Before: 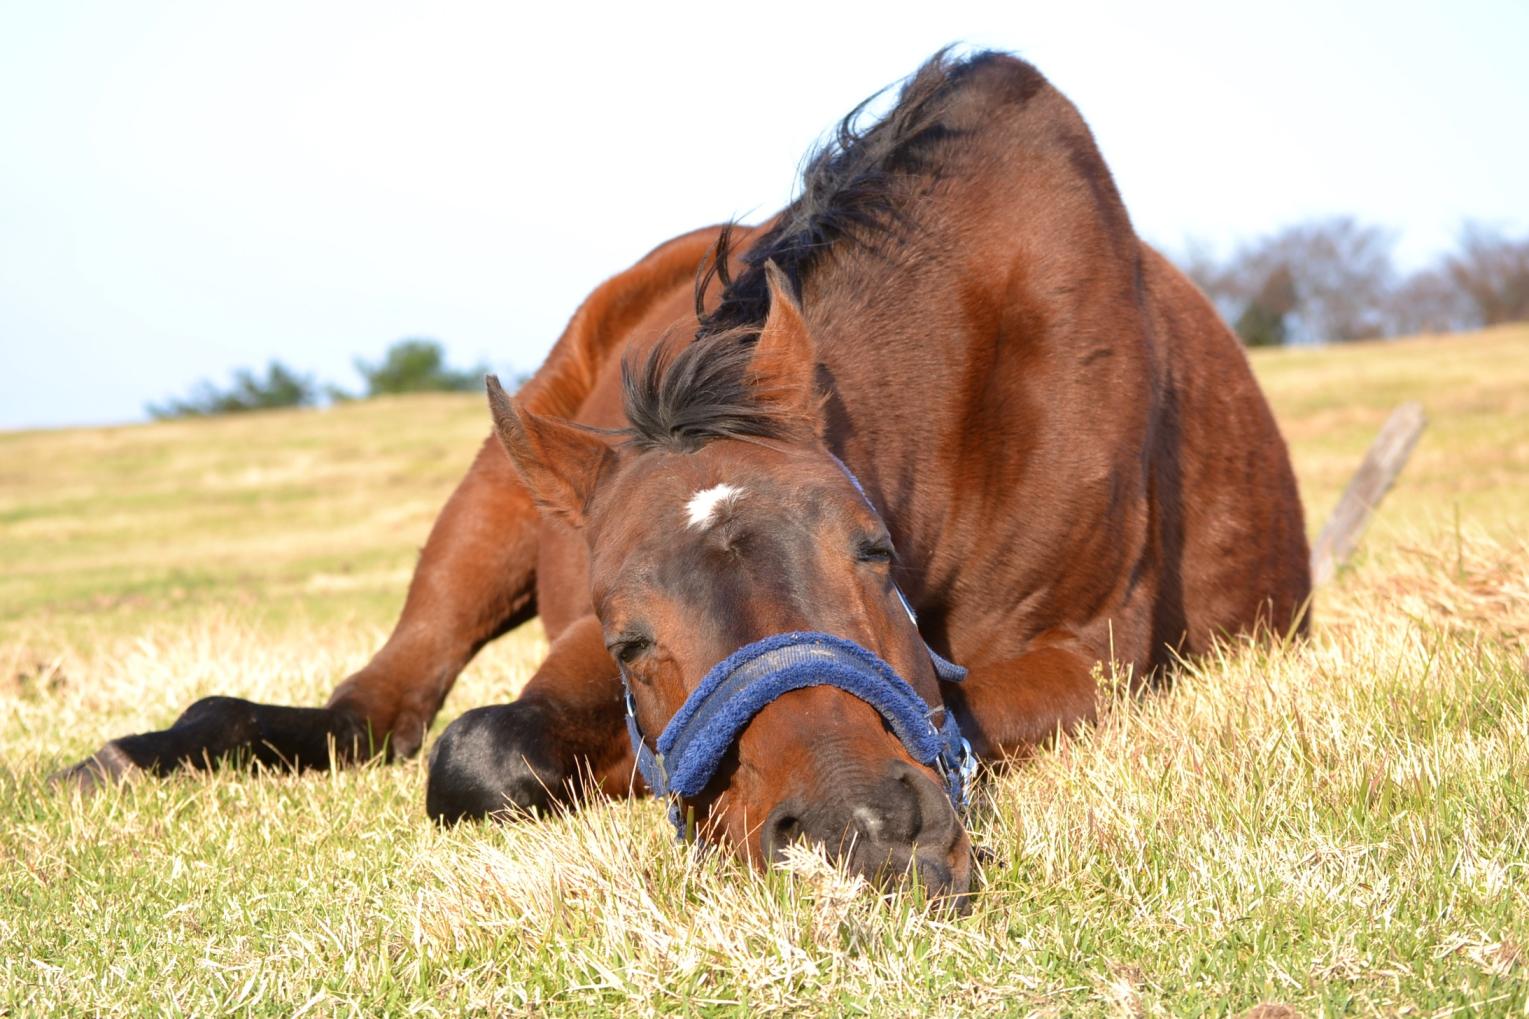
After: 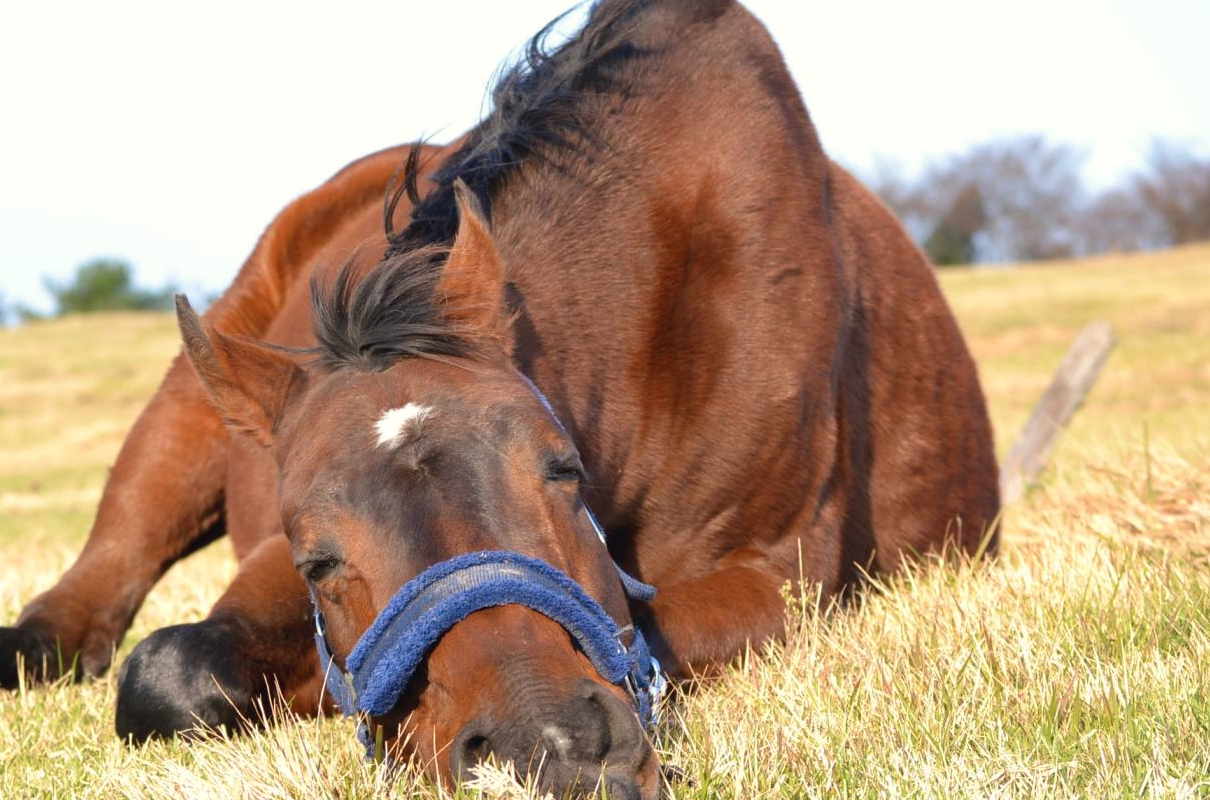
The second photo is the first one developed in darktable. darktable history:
color correction: highlights a* 0.461, highlights b* 2.66, shadows a* -1.41, shadows b* -4.39
crop and rotate: left 20.367%, top 7.965%, right 0.493%, bottom 13.459%
